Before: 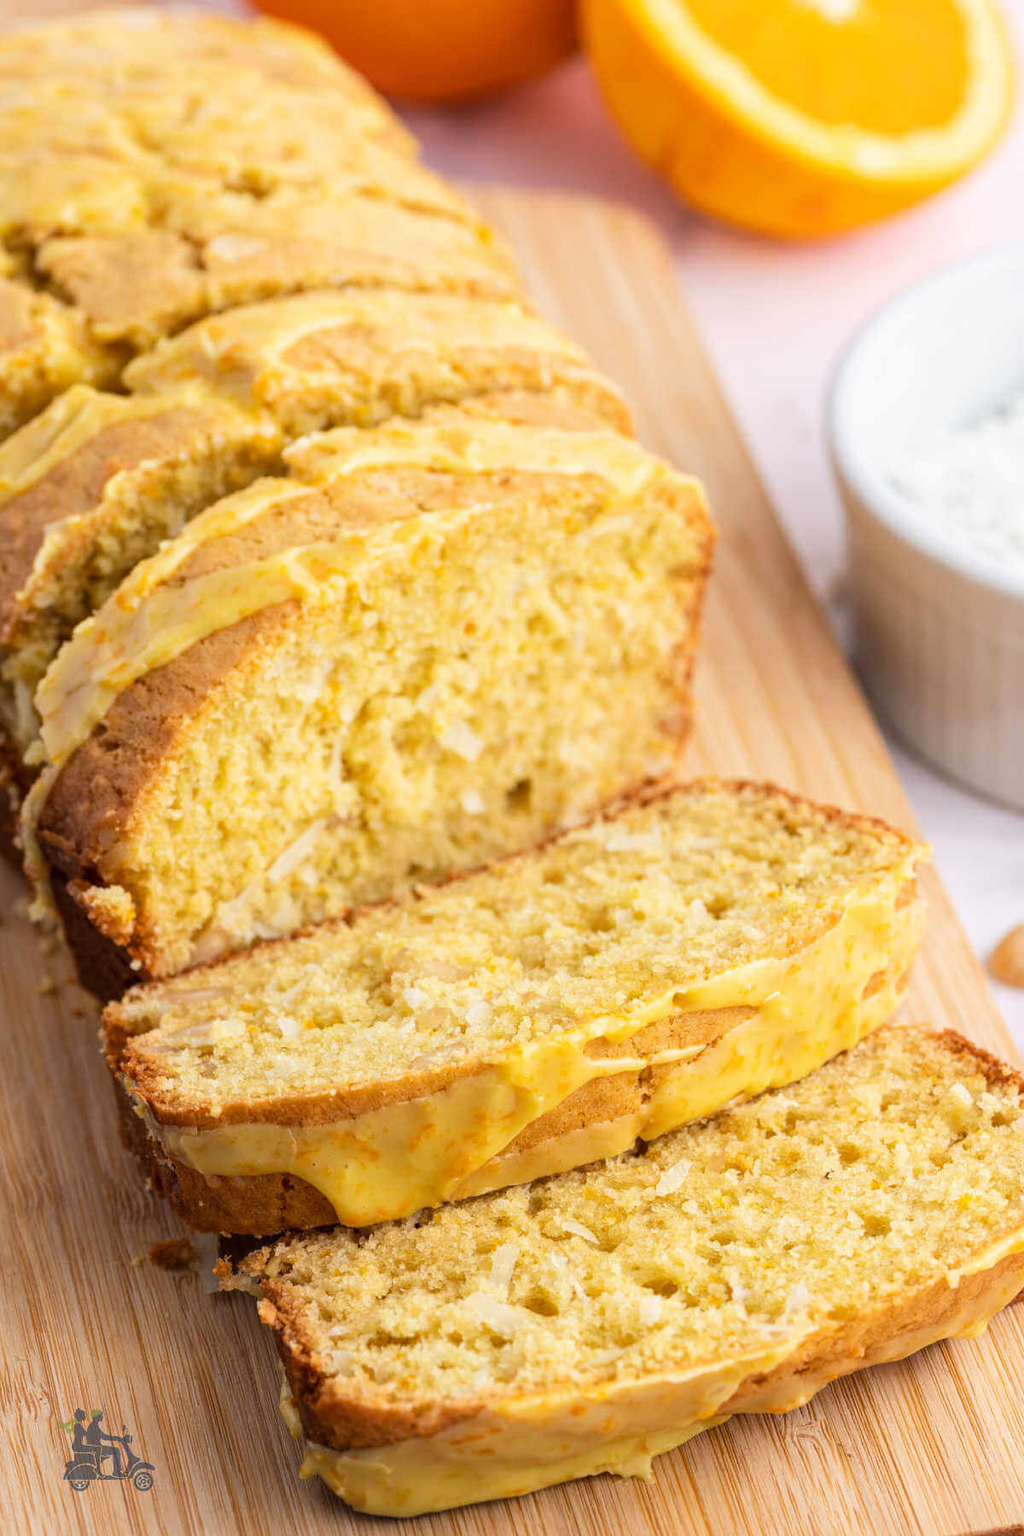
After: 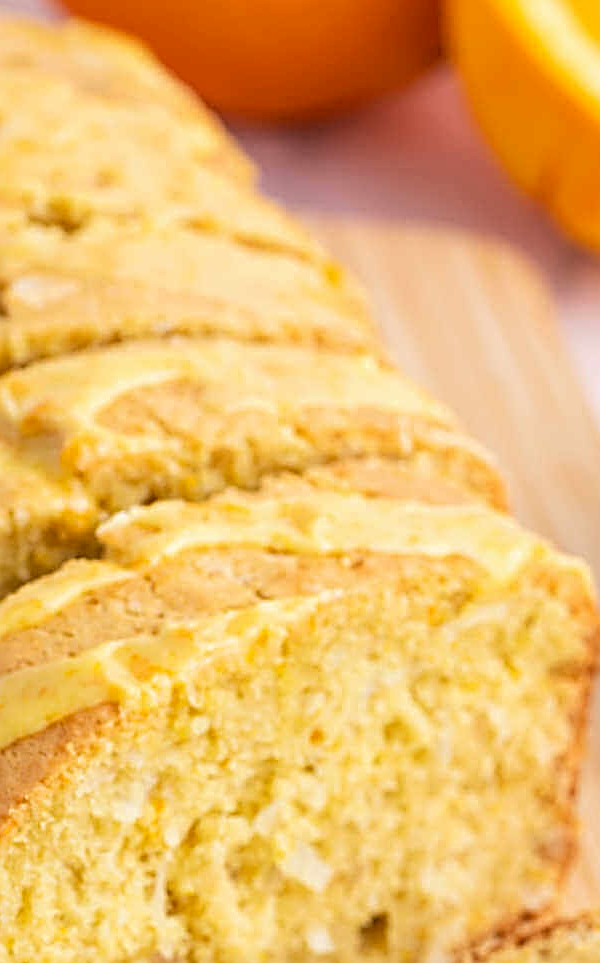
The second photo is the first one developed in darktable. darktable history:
sharpen: radius 3.025, amount 0.757
crop: left 19.556%, right 30.401%, bottom 46.458%
exposure: black level correction 0.001, compensate highlight preservation false
